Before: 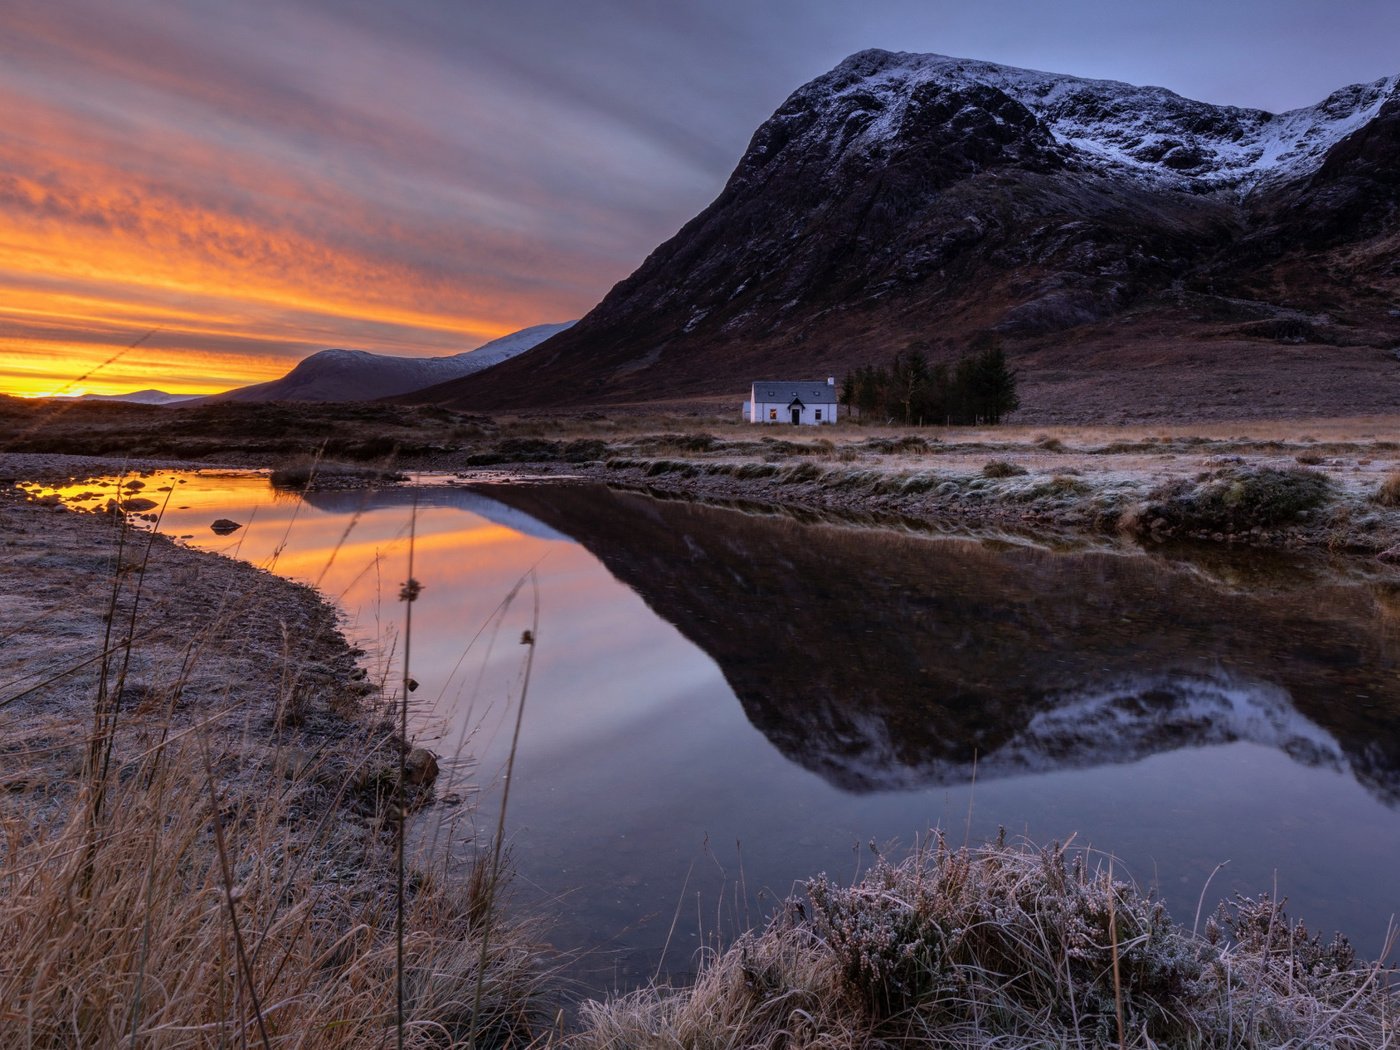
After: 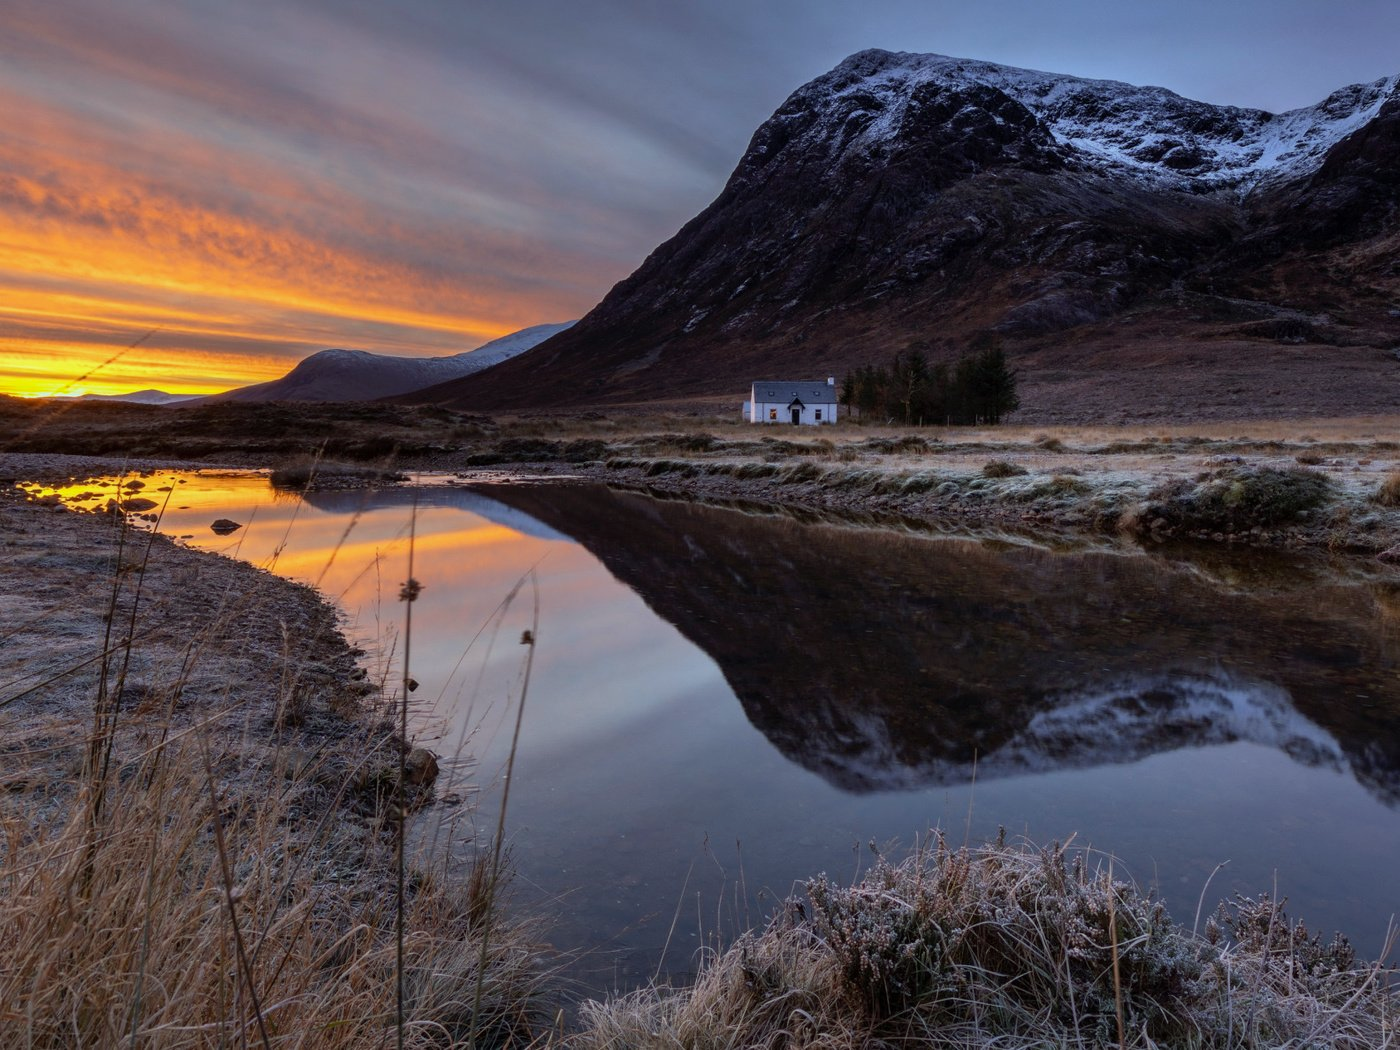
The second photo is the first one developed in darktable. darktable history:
color correction: highlights a* -8.2, highlights b* 3.58
